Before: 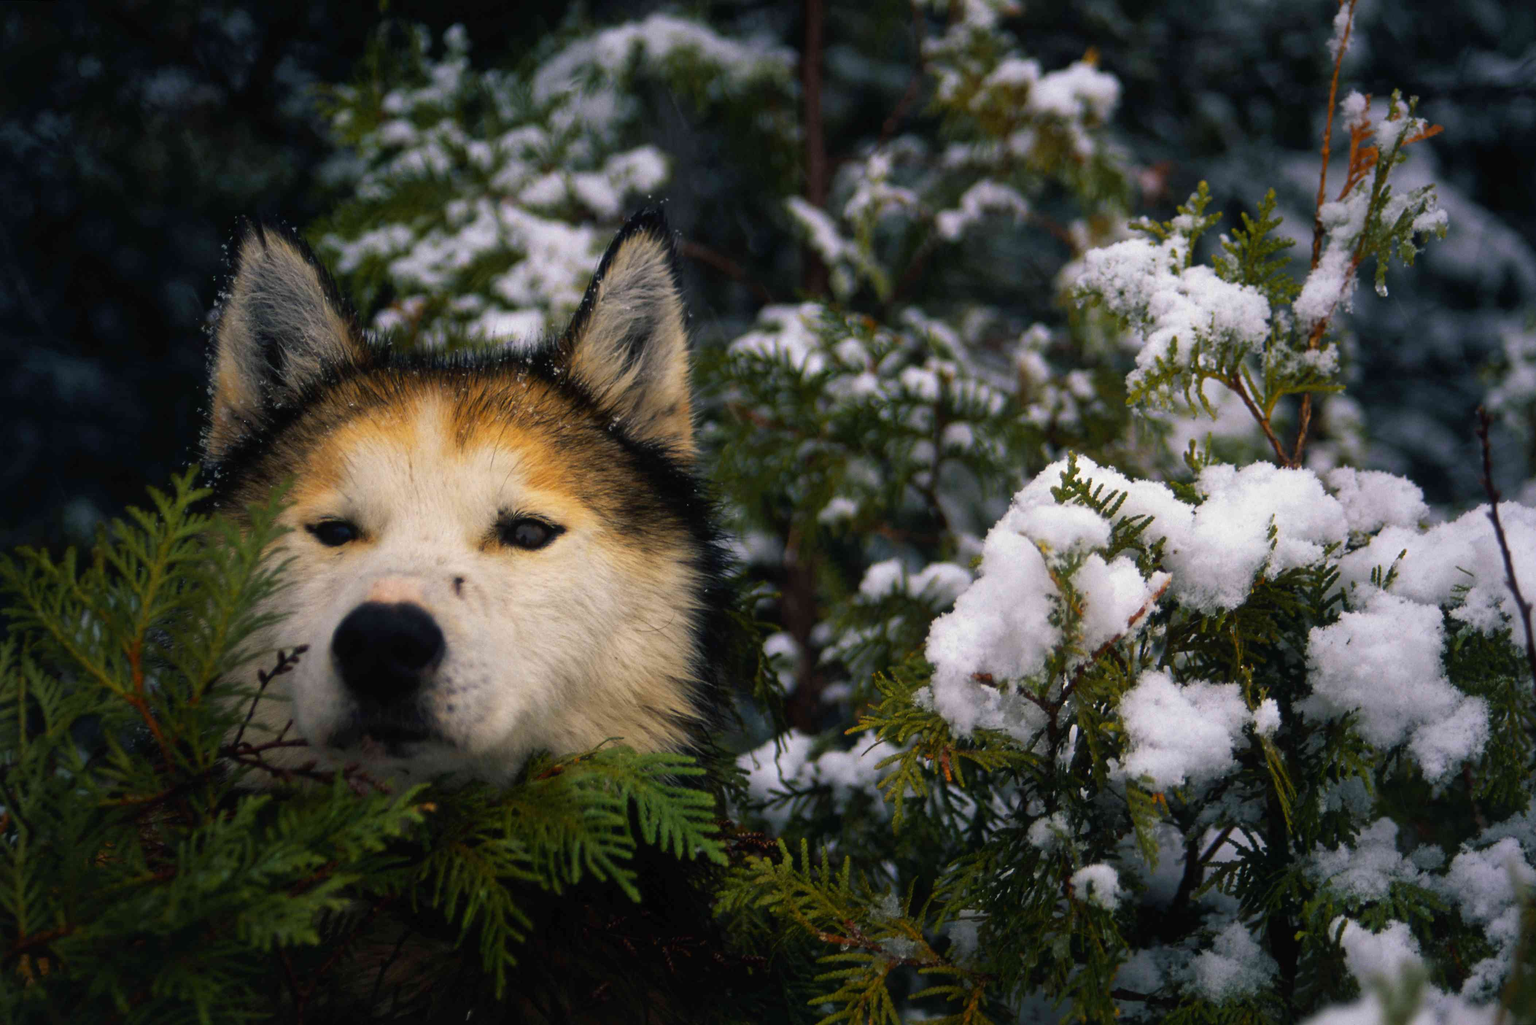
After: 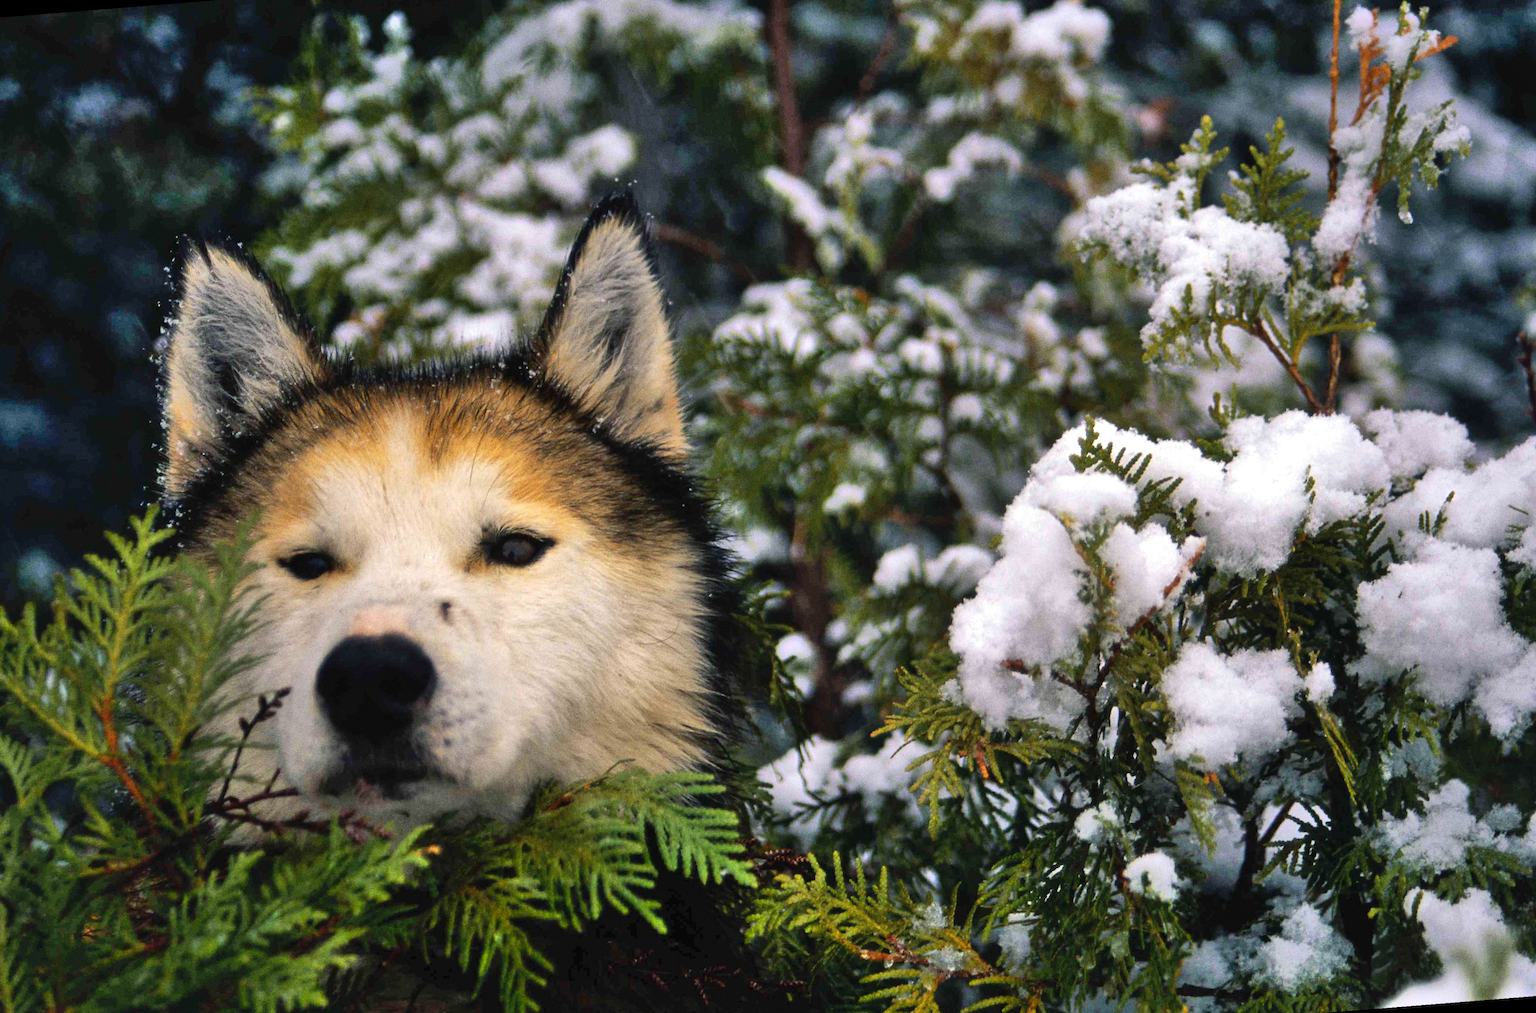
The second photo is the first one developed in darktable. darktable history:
grain: coarseness 0.09 ISO, strength 40%
rotate and perspective: rotation -4.57°, crop left 0.054, crop right 0.944, crop top 0.087, crop bottom 0.914
shadows and highlights: radius 110.86, shadows 51.09, white point adjustment 9.16, highlights -4.17, highlights color adjustment 32.2%, soften with gaussian
